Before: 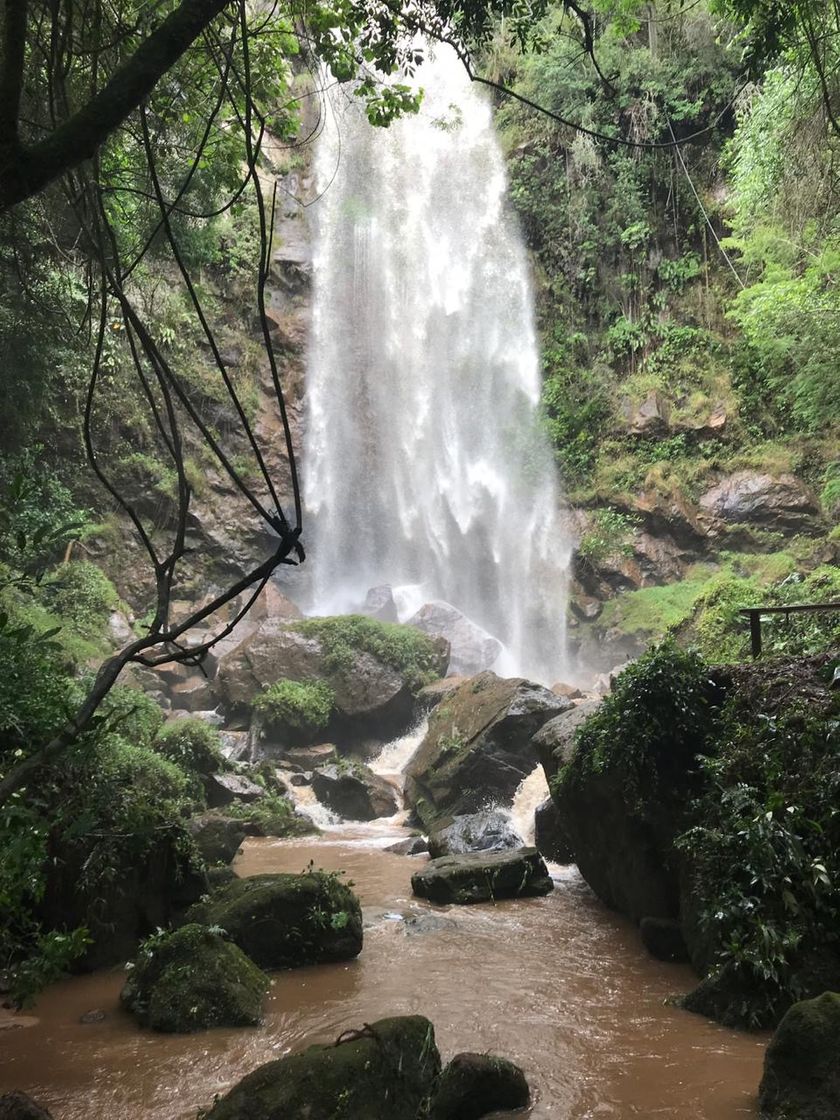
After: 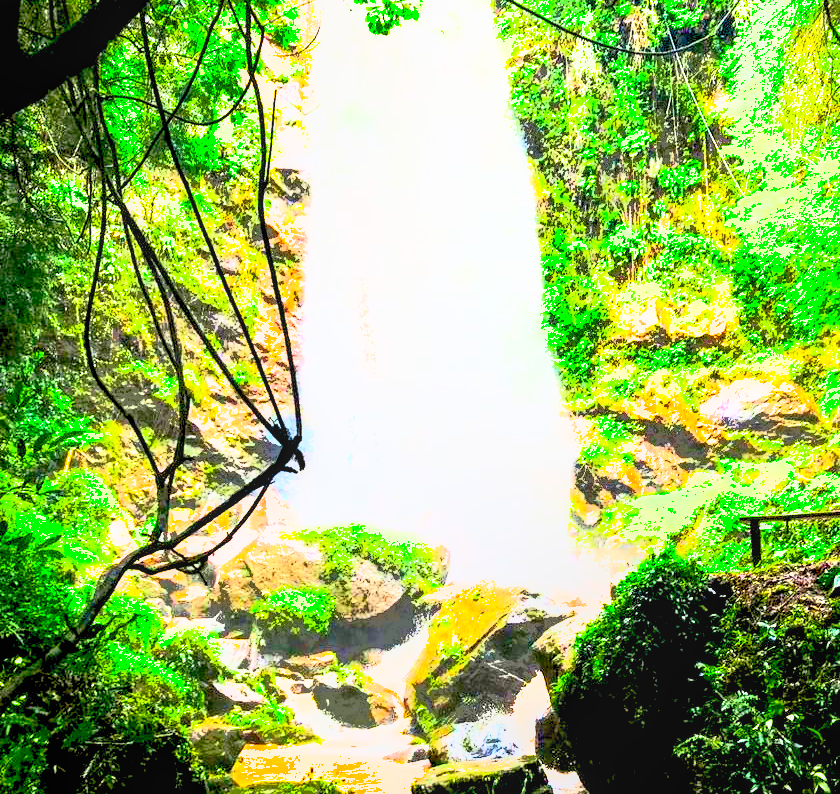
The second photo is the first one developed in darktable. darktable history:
local contrast: on, module defaults
exposure: black level correction 0.015, exposure 1.788 EV, compensate exposure bias true, compensate highlight preservation false
crop and rotate: top 8.28%, bottom 20.769%
color balance rgb: perceptual saturation grading › global saturation 25.286%
contrast brightness saturation: contrast 0.982, brightness 0.985, saturation 0.985
shadows and highlights: shadows -19.72, highlights -73.22
